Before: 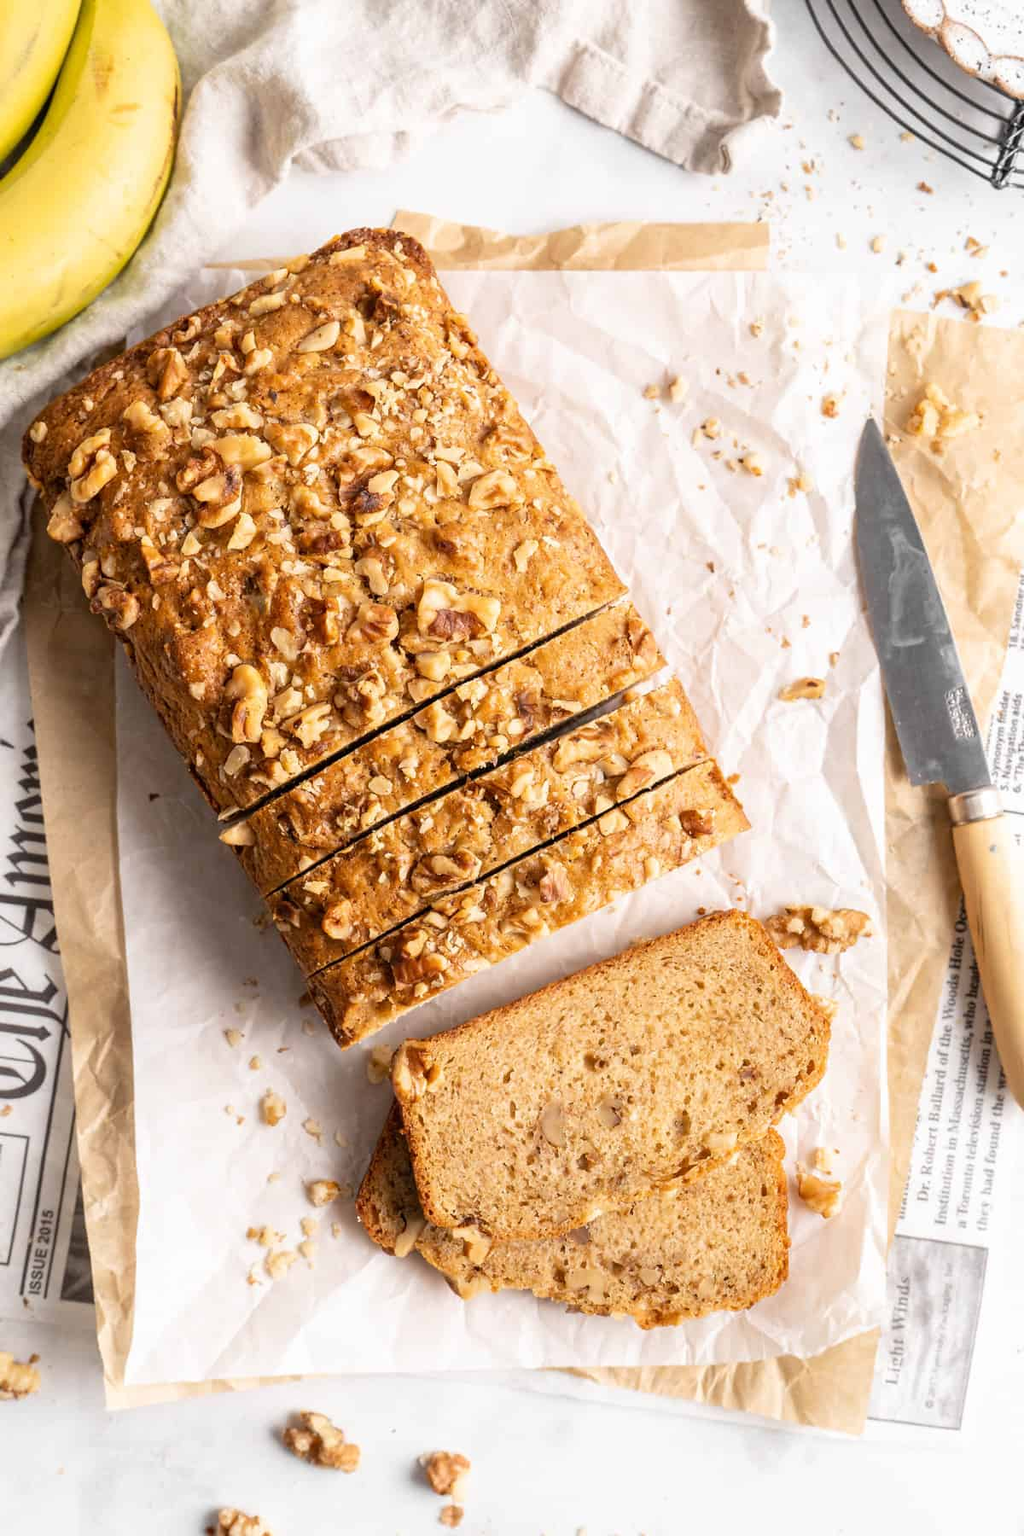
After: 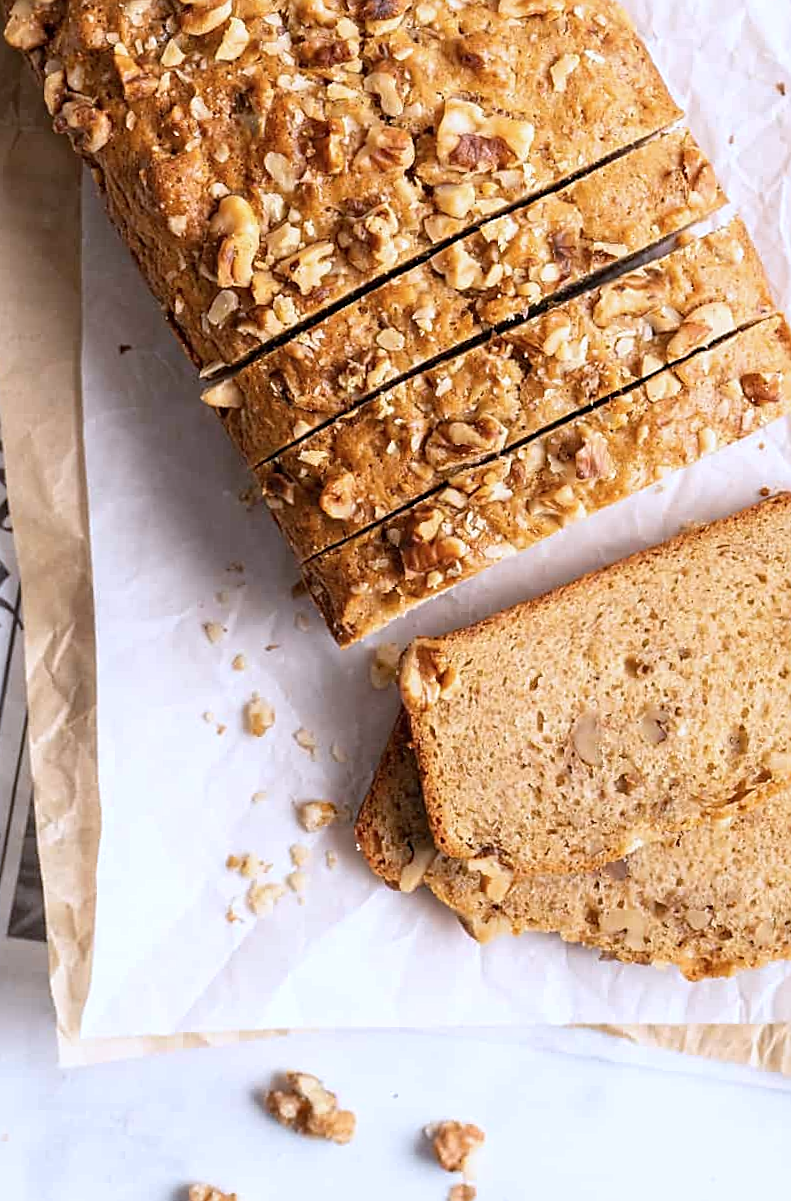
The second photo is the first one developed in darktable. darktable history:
sharpen: on, module defaults
crop and rotate: angle -0.796°, left 3.7%, top 31.839%, right 28.996%
color calibration: illuminant as shot in camera, x 0.366, y 0.378, temperature 4422.42 K
